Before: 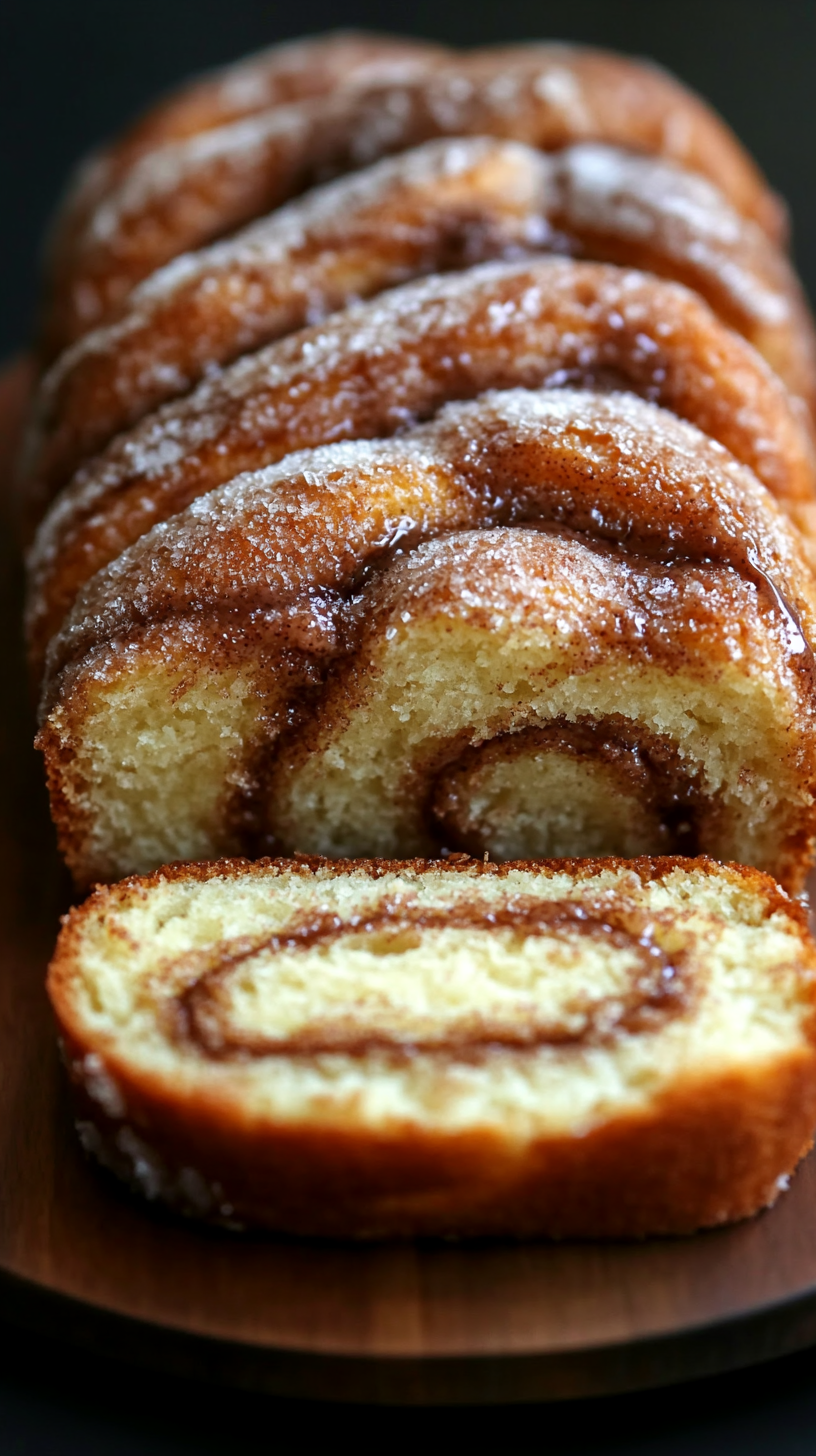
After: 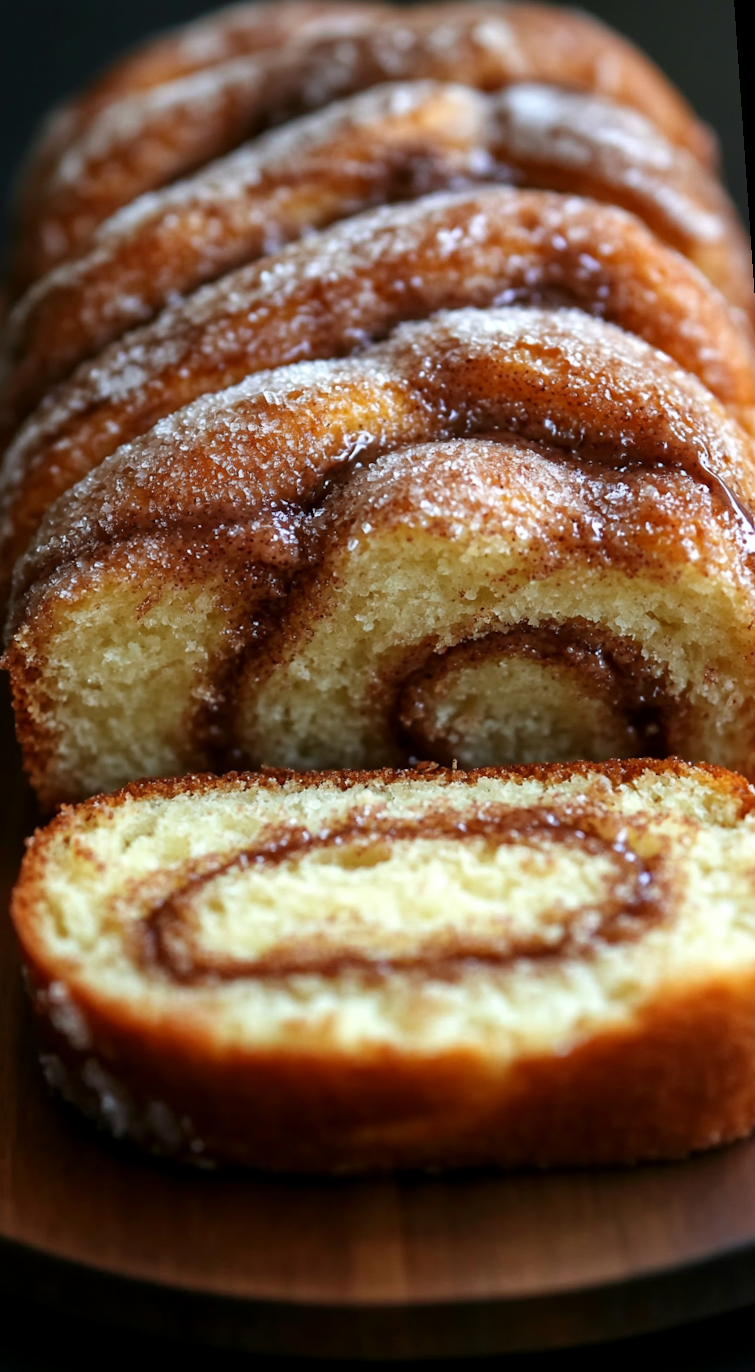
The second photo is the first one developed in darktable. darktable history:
rotate and perspective: rotation -1.68°, lens shift (vertical) -0.146, crop left 0.049, crop right 0.912, crop top 0.032, crop bottom 0.96
tone equalizer: on, module defaults
